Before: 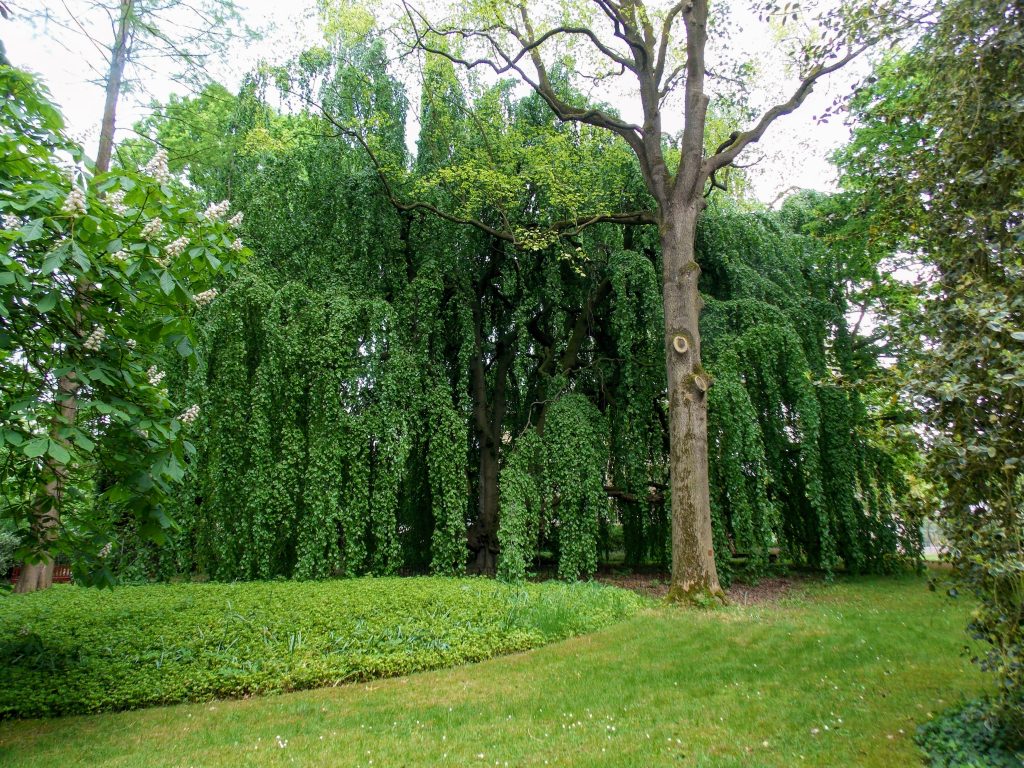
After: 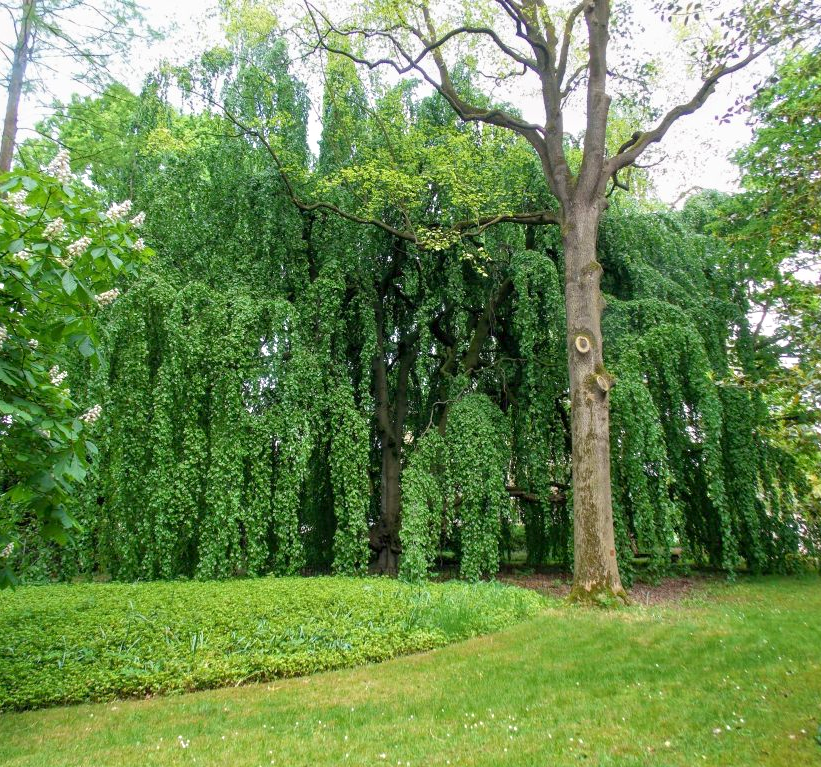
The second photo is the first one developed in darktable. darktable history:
tone equalizer: -8 EV 1 EV, -7 EV 1 EV, -6 EV 1 EV, -5 EV 1 EV, -4 EV 1 EV, -3 EV 0.75 EV, -2 EV 0.5 EV, -1 EV 0.25 EV
crop and rotate: left 9.597%, right 10.195%
